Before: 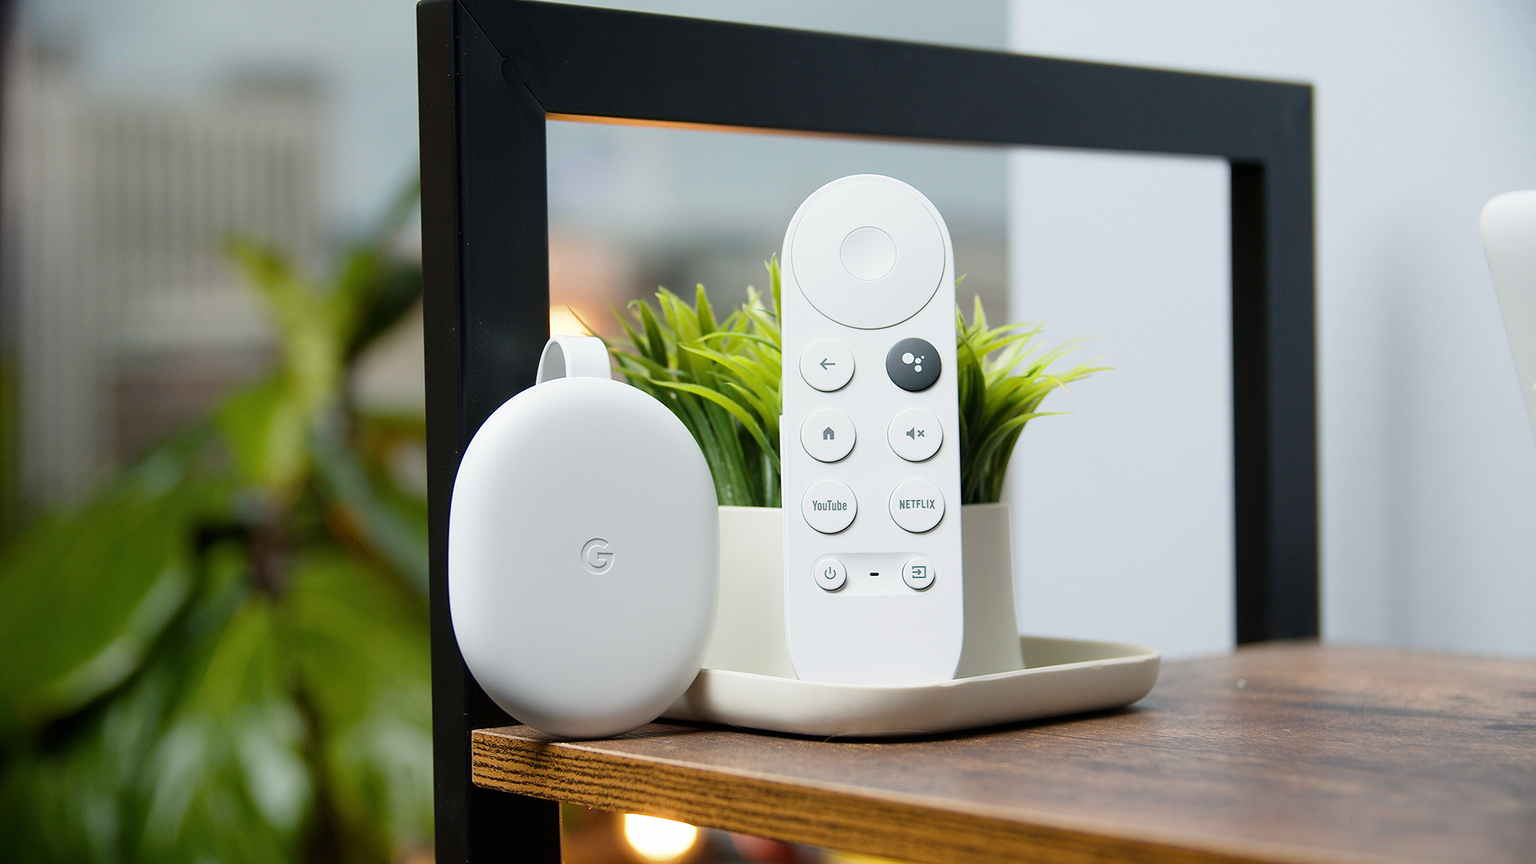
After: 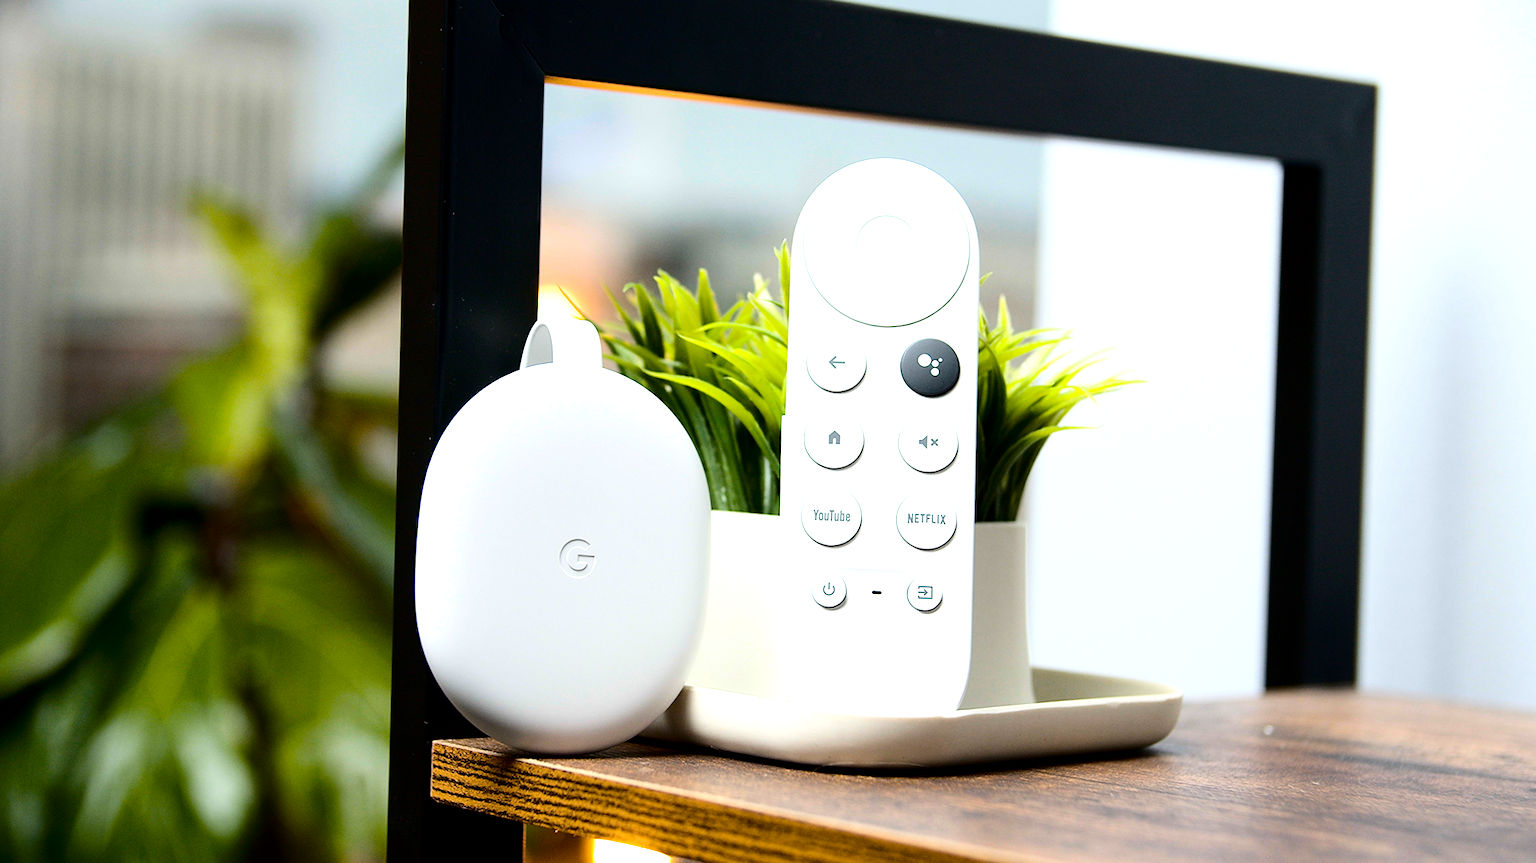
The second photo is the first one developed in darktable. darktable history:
color balance rgb: perceptual saturation grading › global saturation 29.874%, global vibrance 9.25%
tone equalizer: -8 EV -0.712 EV, -7 EV -0.67 EV, -6 EV -0.626 EV, -5 EV -0.394 EV, -3 EV 0.367 EV, -2 EV 0.6 EV, -1 EV 0.696 EV, +0 EV 0.727 EV, edges refinement/feathering 500, mask exposure compensation -1.57 EV, preserve details no
crop and rotate: angle -2.75°
contrast brightness saturation: contrast 0.011, saturation -0.069
tone curve: curves: ch0 [(0.021, 0) (0.104, 0.052) (0.496, 0.526) (0.737, 0.783) (1, 1)], color space Lab, independent channels, preserve colors none
